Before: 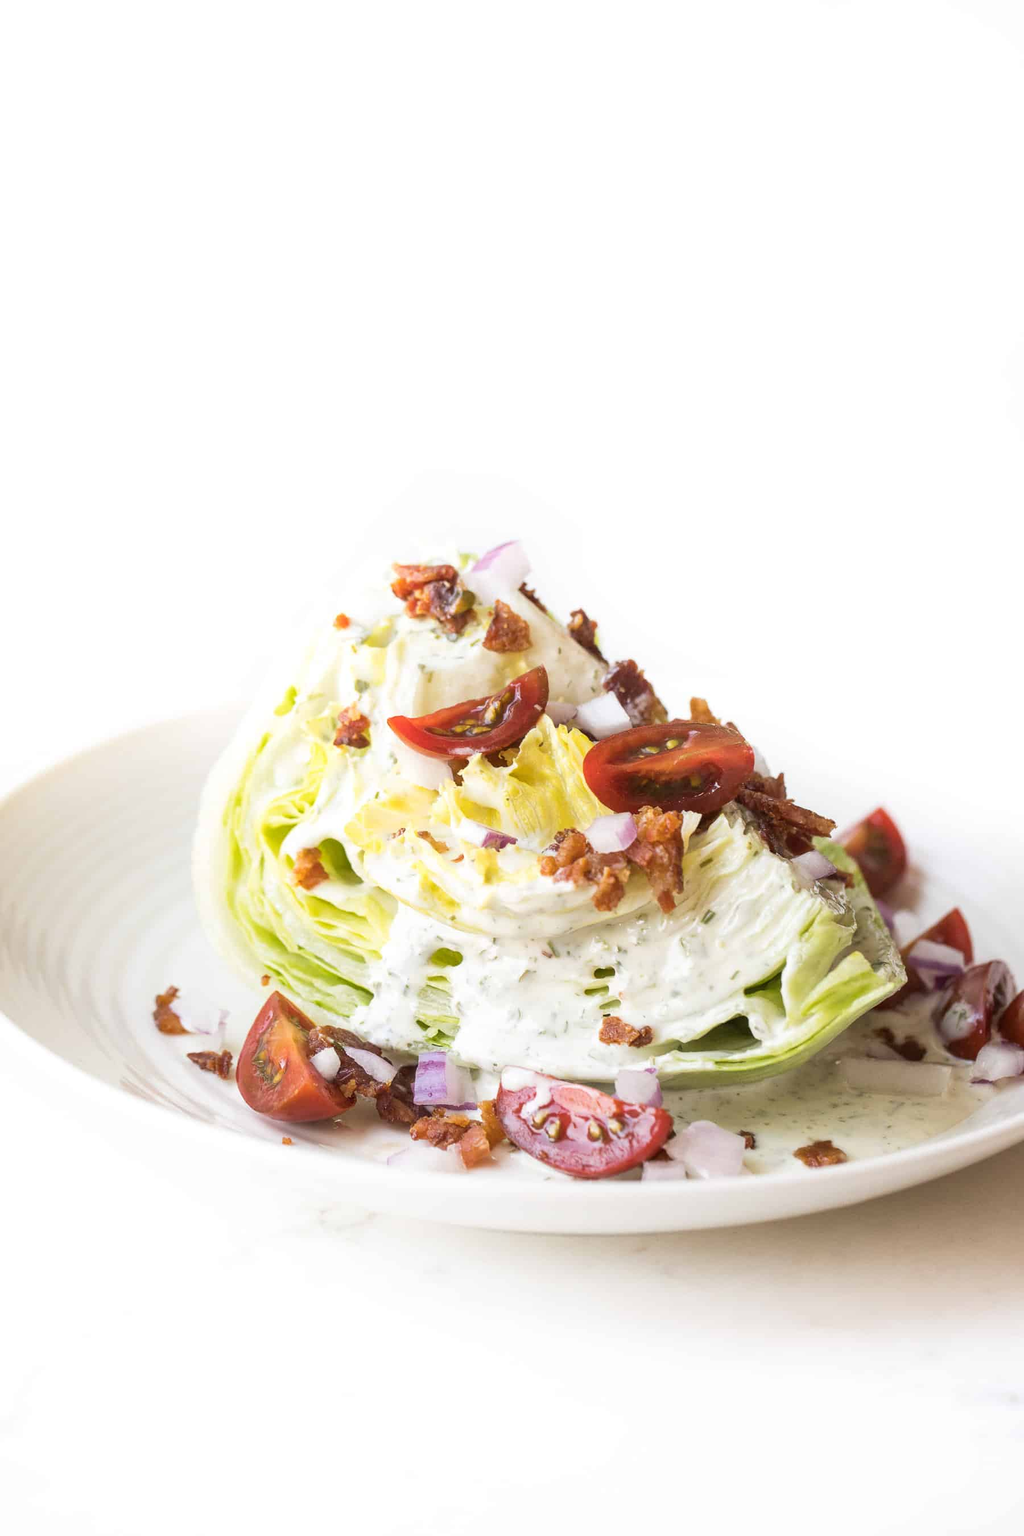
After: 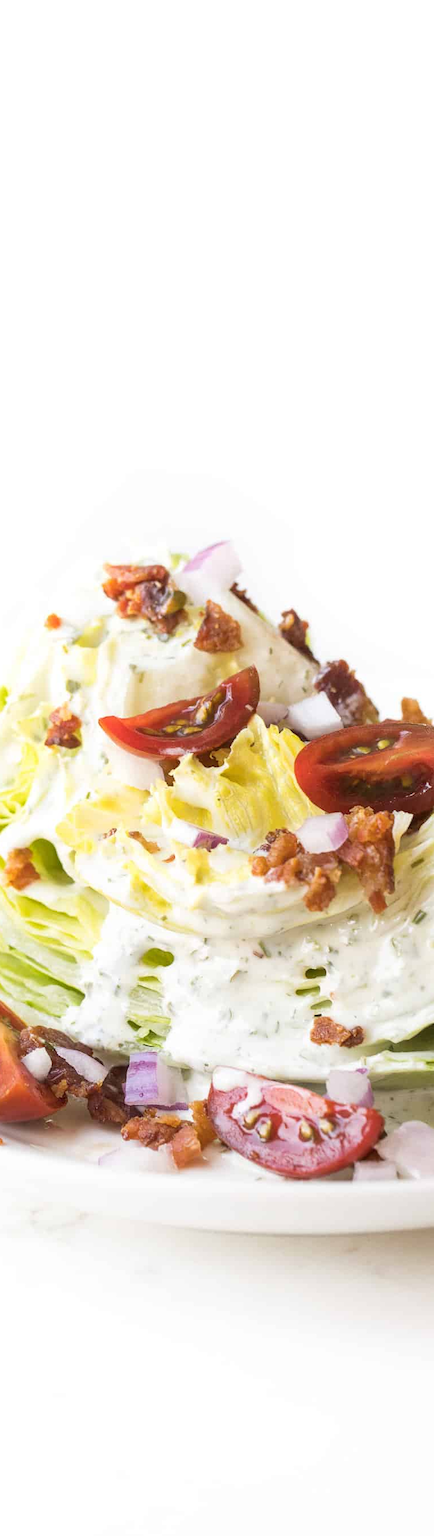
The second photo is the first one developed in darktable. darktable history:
exposure: compensate highlight preservation false
crop: left 28.242%, right 29.268%
